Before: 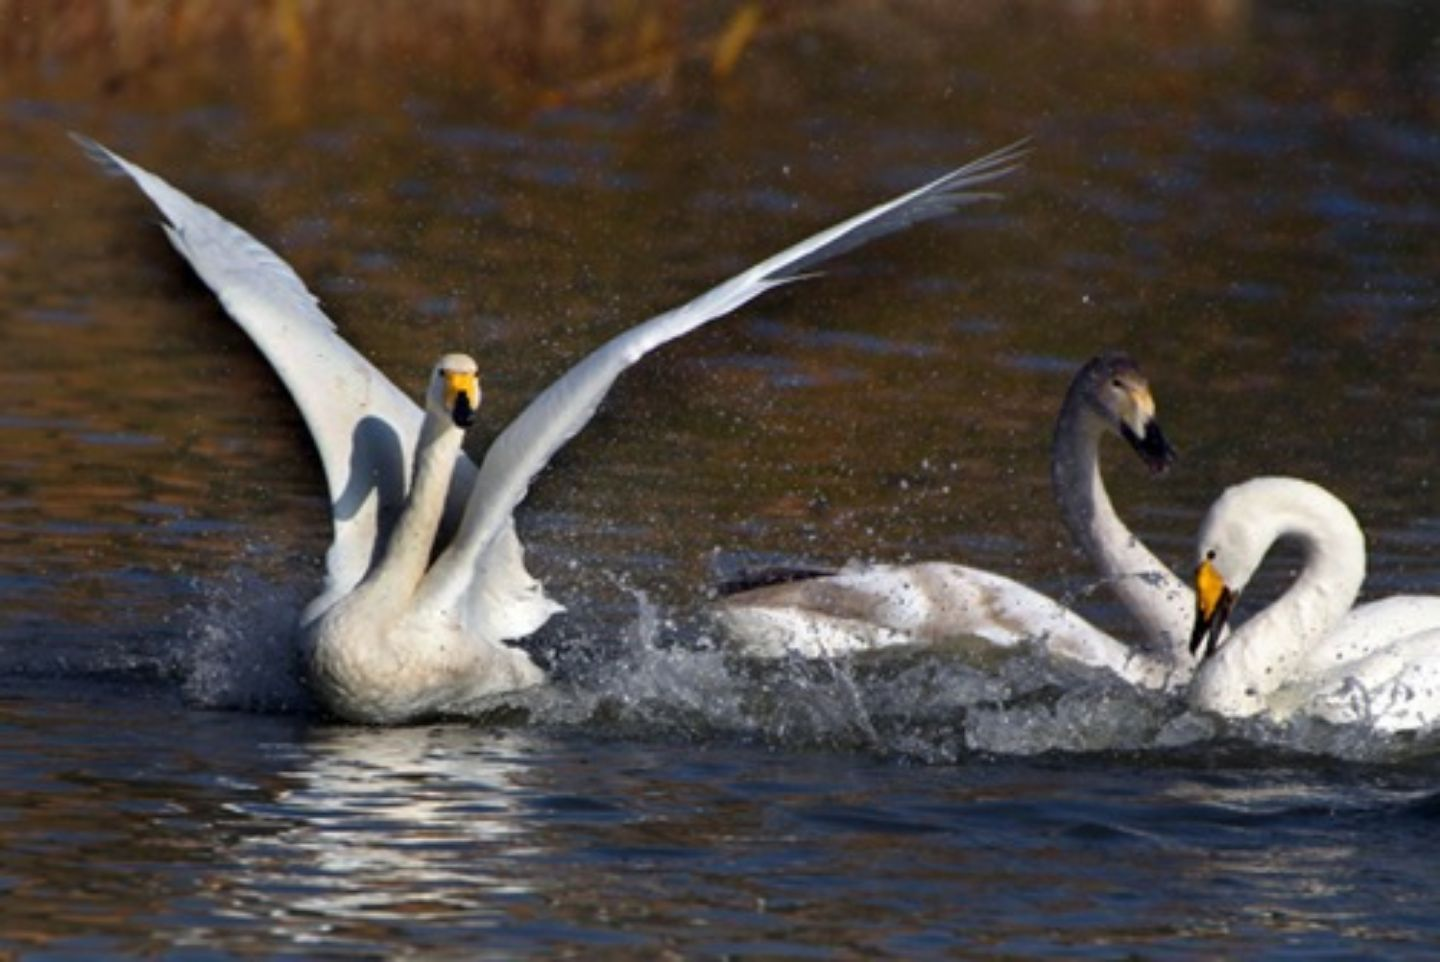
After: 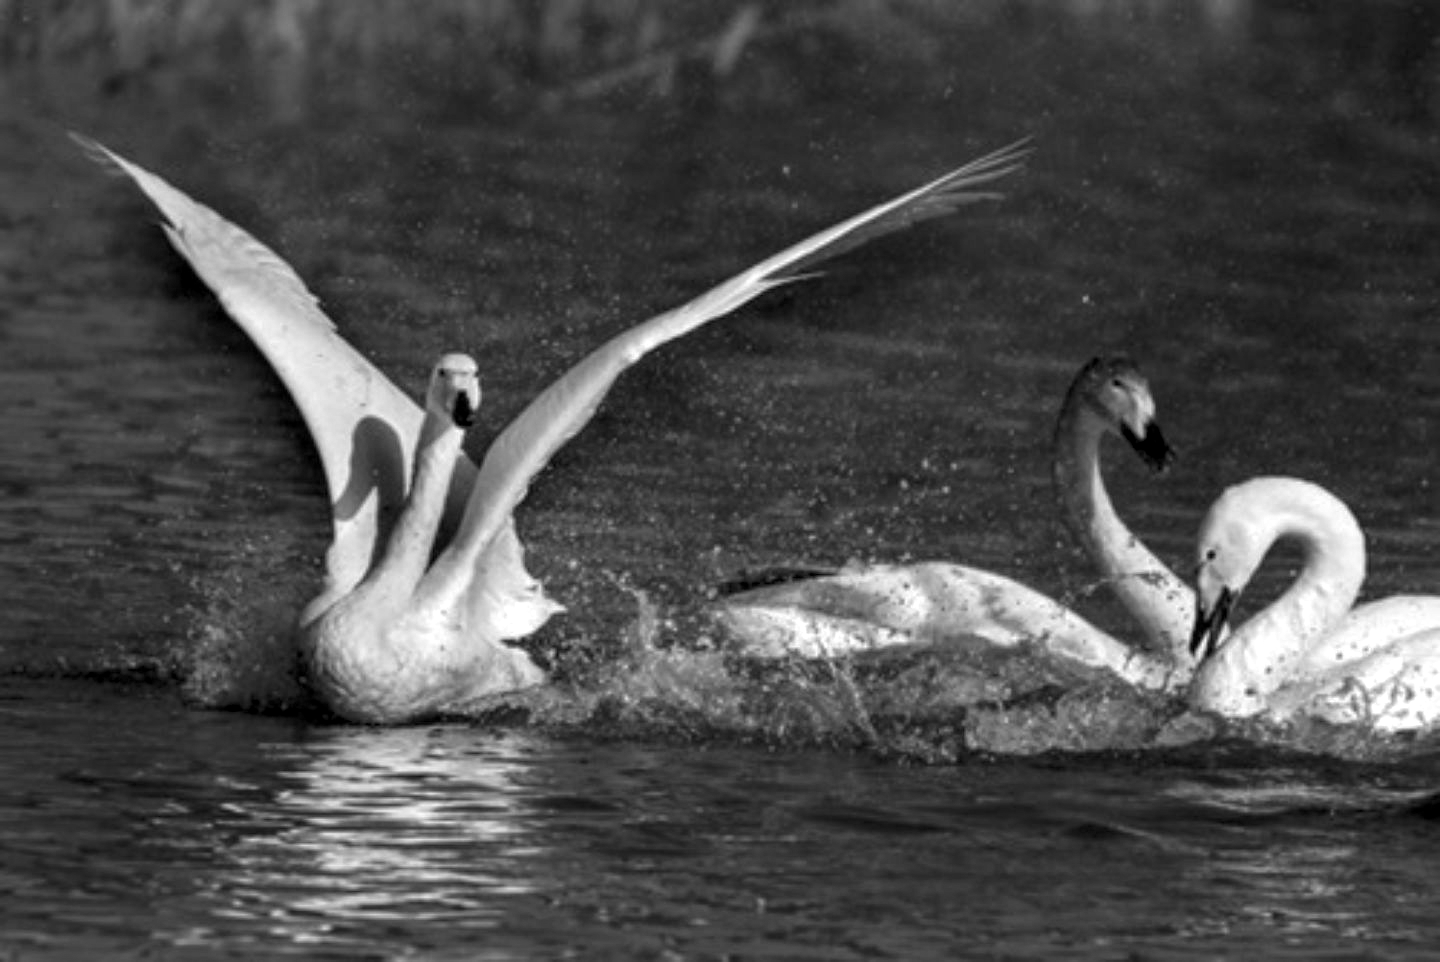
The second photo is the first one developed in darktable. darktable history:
local contrast: highlights 99%, shadows 86%, detail 160%, midtone range 0.2
exposure: compensate highlight preservation false
monochrome: on, module defaults
